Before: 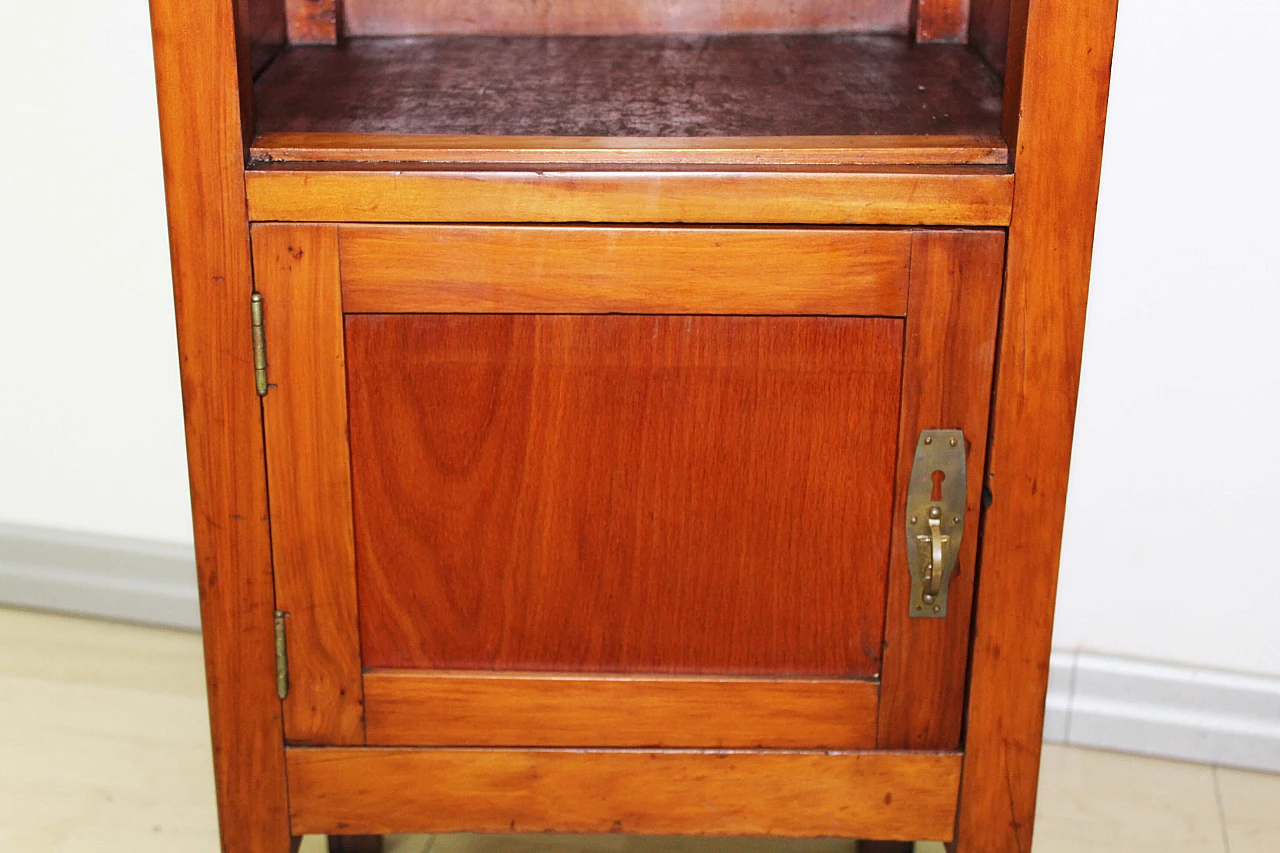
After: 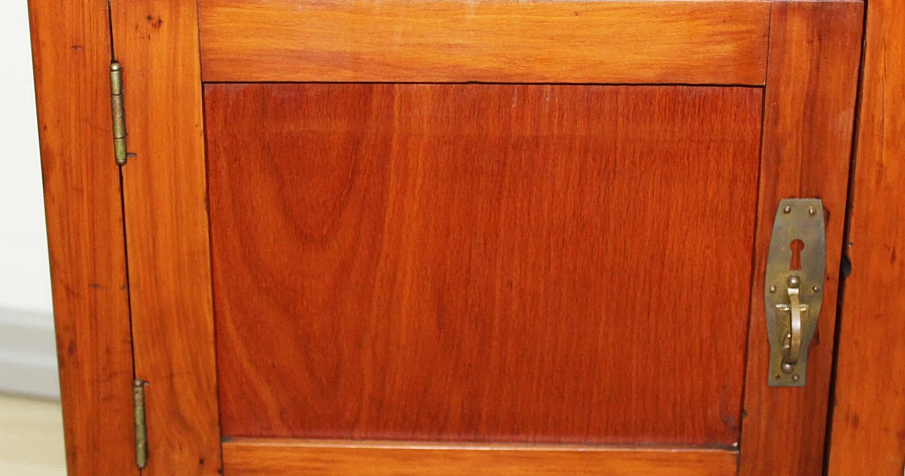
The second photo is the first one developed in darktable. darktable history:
crop: left 11.051%, top 27.149%, right 18.238%, bottom 17.014%
